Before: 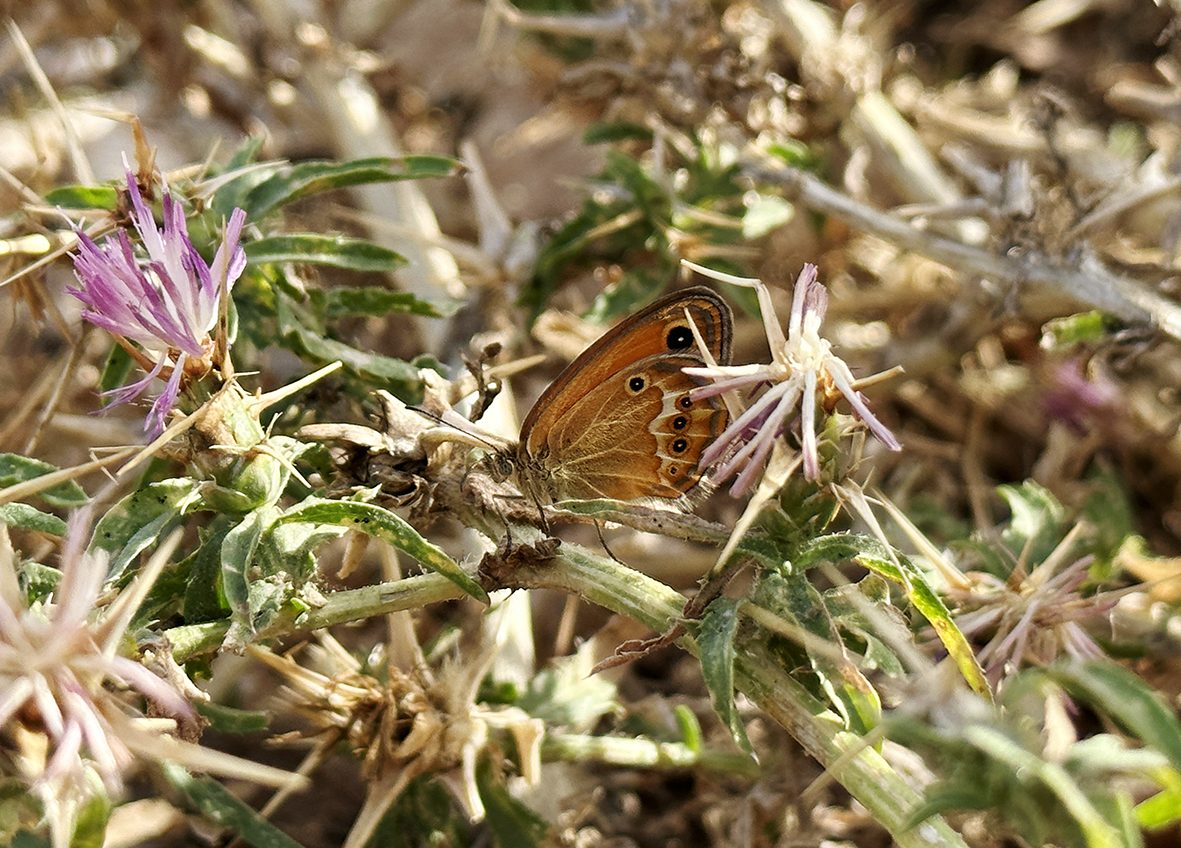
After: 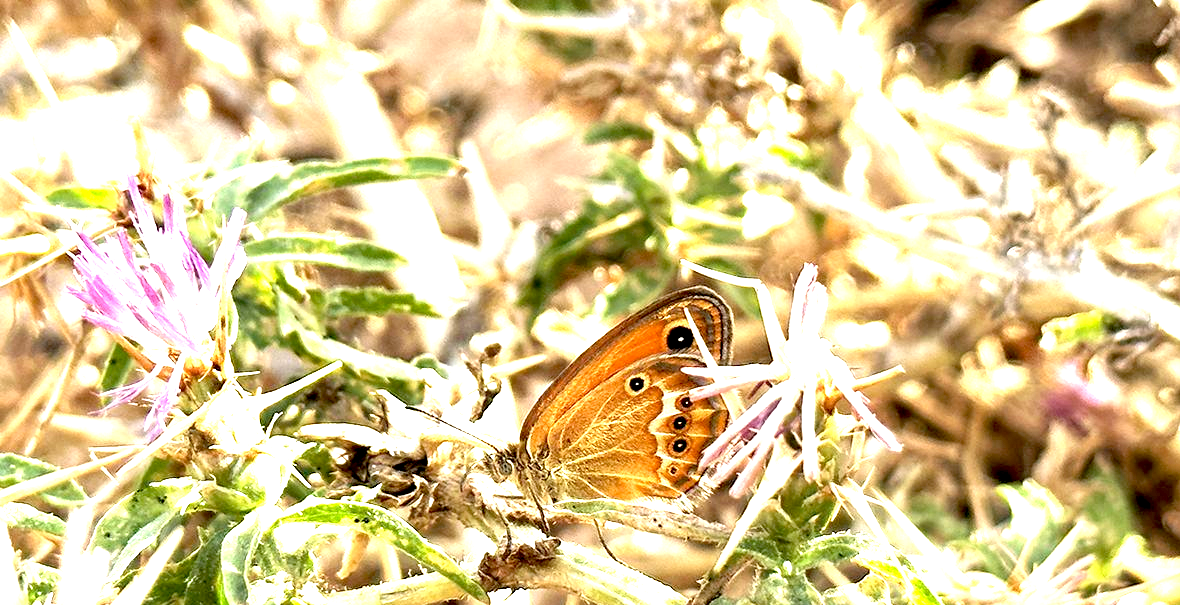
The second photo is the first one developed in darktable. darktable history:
exposure: black level correction 0.005, exposure 2.071 EV, compensate highlight preservation false
crop: right 0%, bottom 28.603%
